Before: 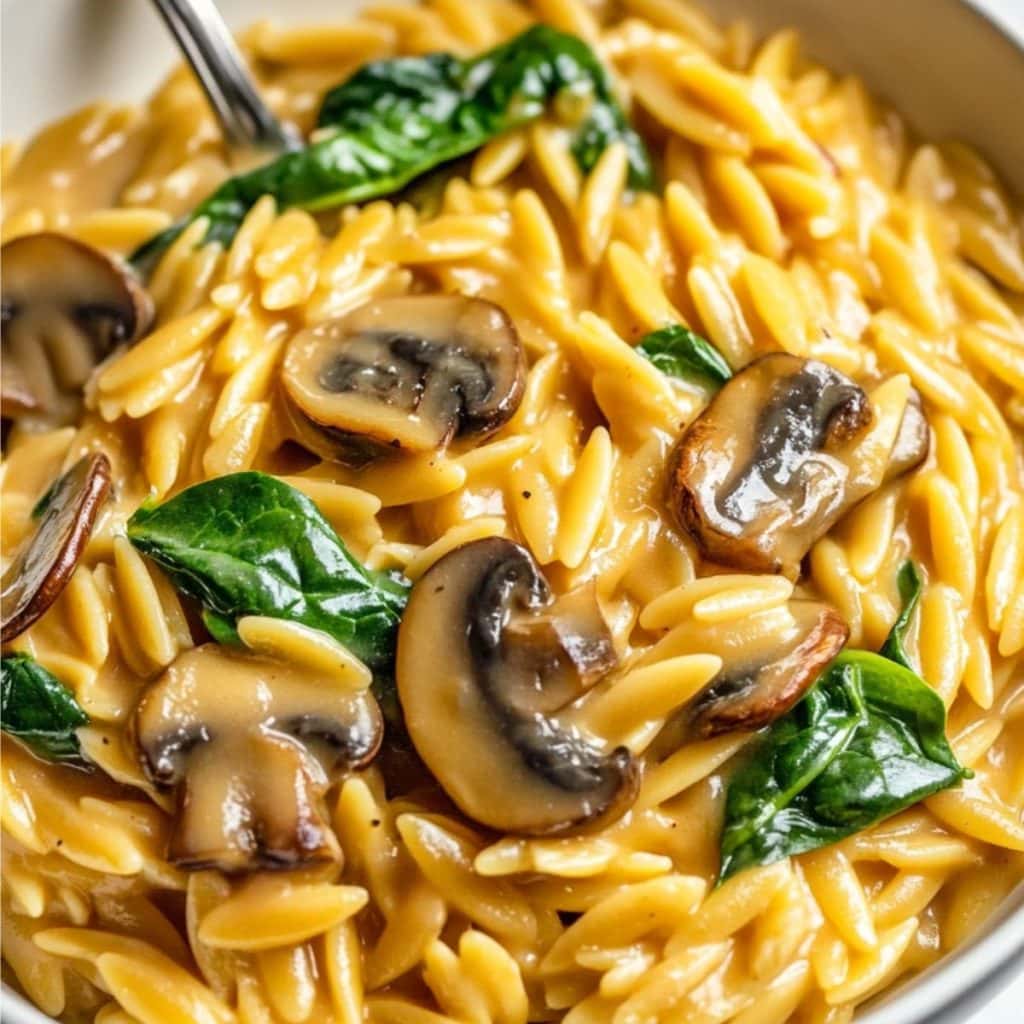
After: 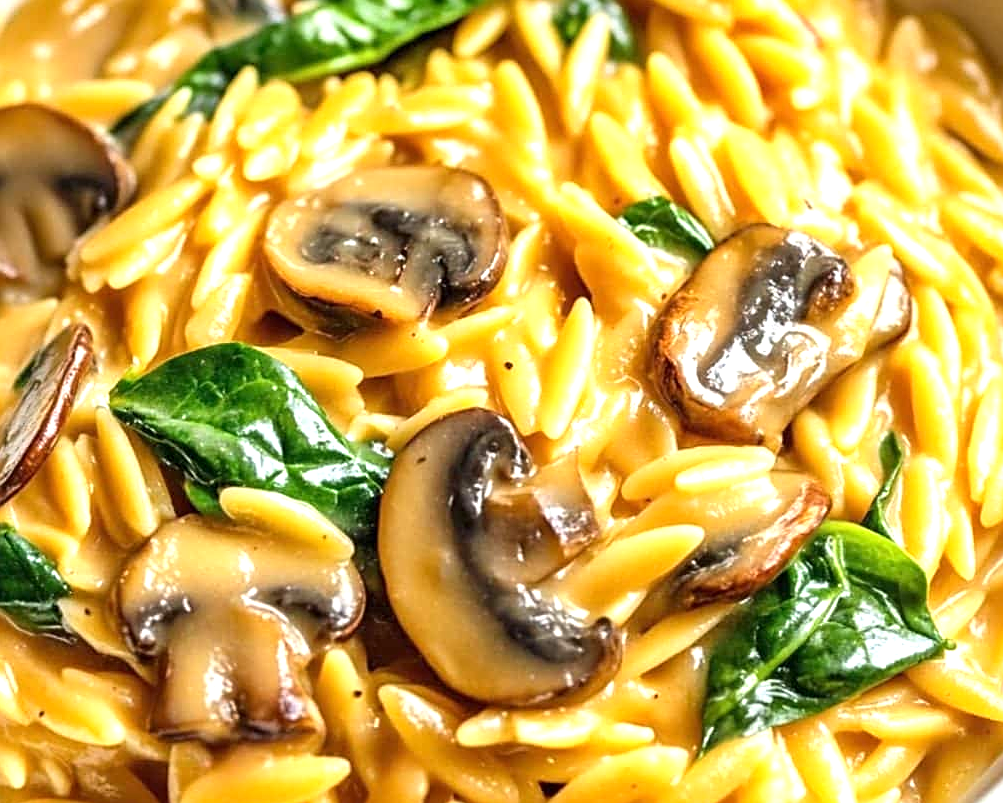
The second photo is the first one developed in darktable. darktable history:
sharpen: on, module defaults
exposure: exposure 0.644 EV, compensate highlight preservation false
crop and rotate: left 1.816%, top 12.681%, right 0.233%, bottom 8.897%
